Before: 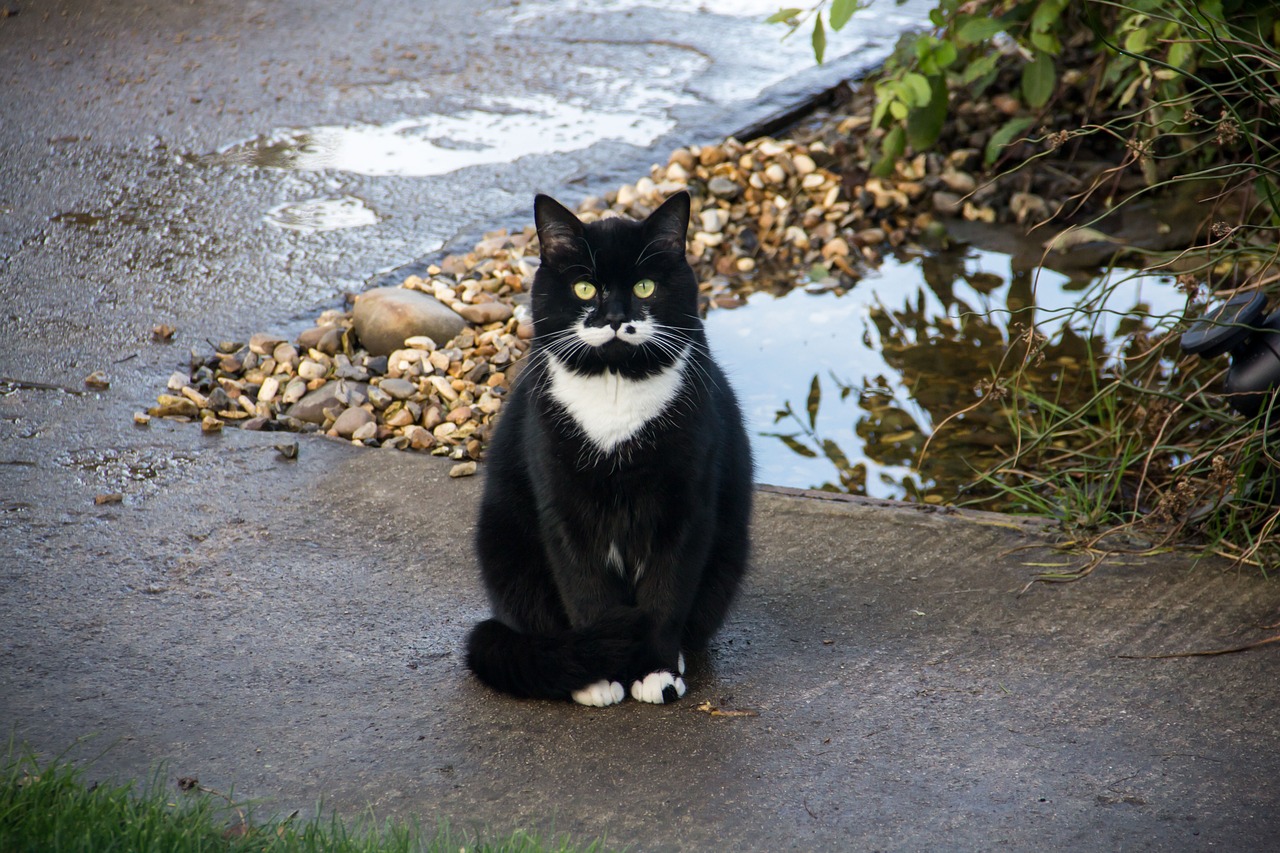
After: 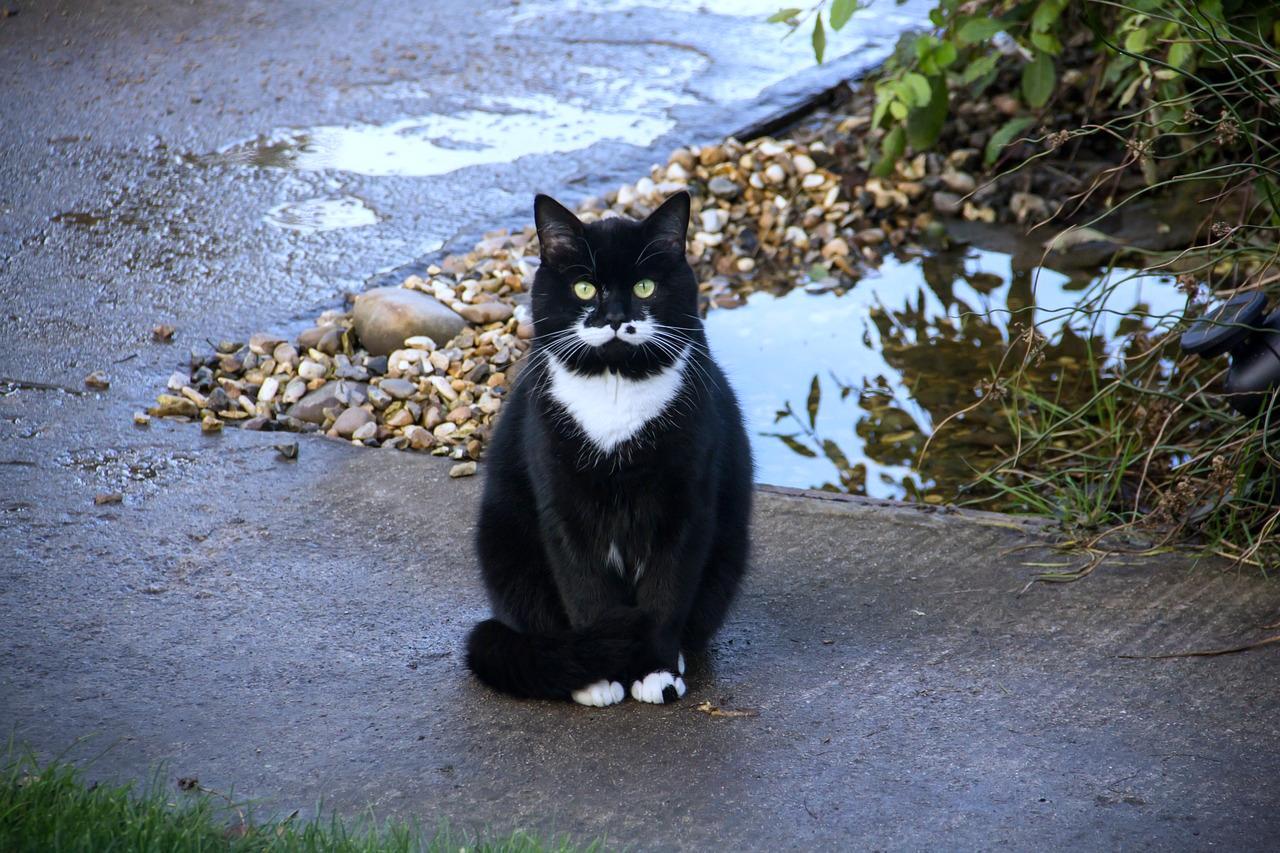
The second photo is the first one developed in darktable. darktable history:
color balance rgb: global vibrance 10%
white balance: red 0.948, green 1.02, blue 1.176
